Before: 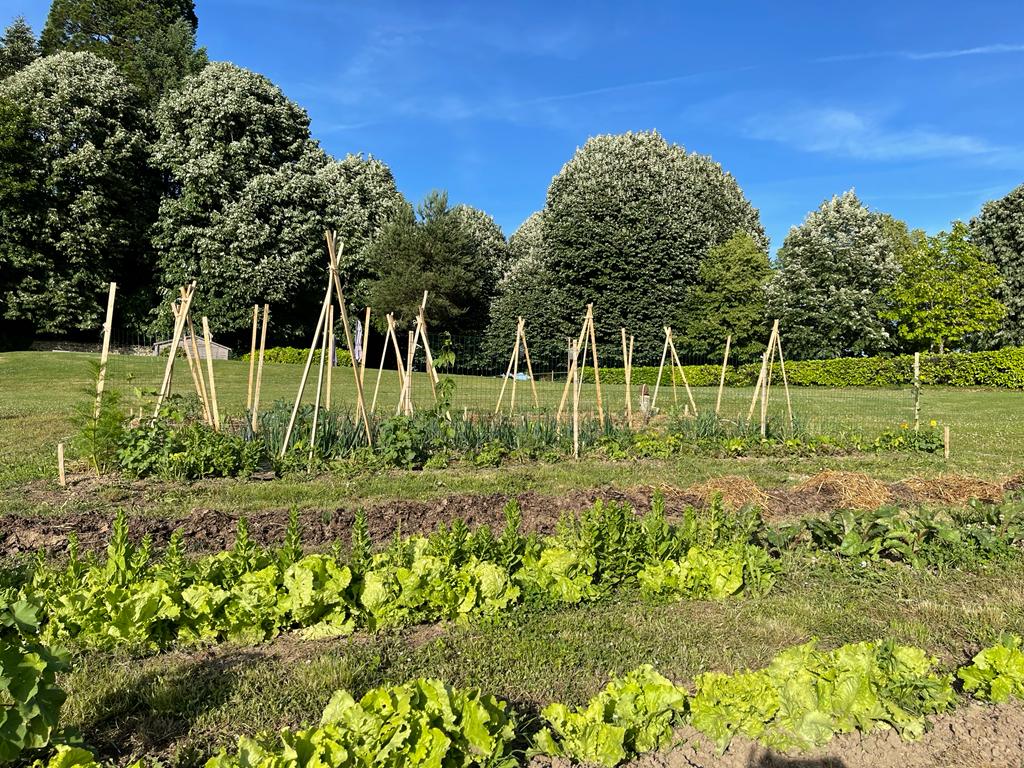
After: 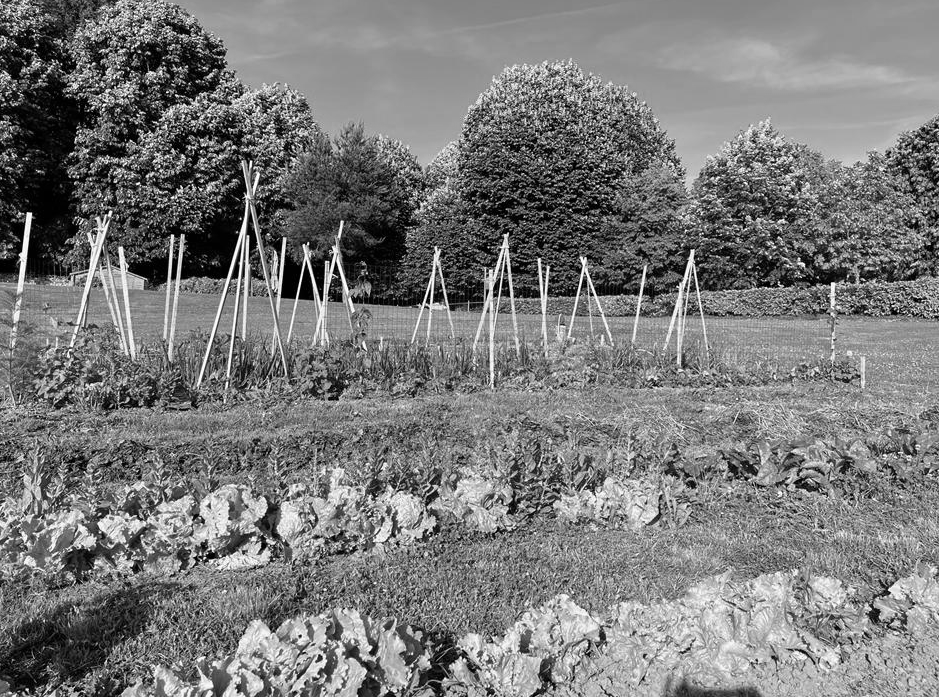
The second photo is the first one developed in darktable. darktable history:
white balance: red 1.009, blue 0.985
monochrome: a 16.01, b -2.65, highlights 0.52
crop and rotate: left 8.262%, top 9.226%
